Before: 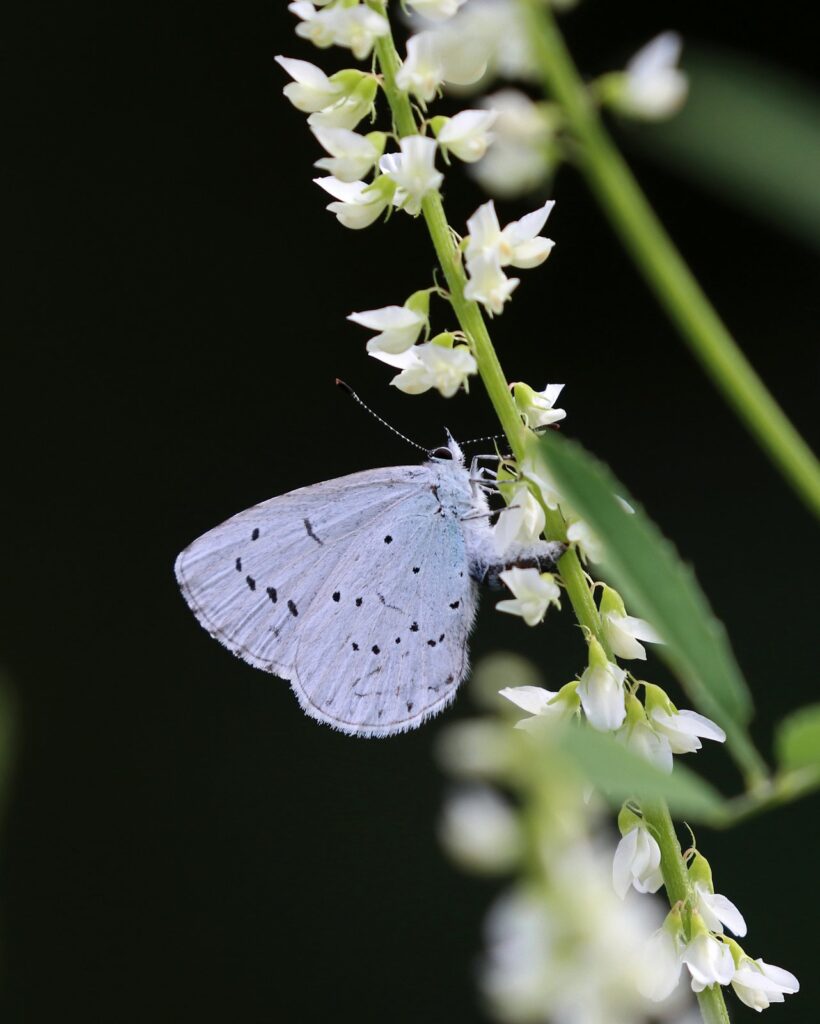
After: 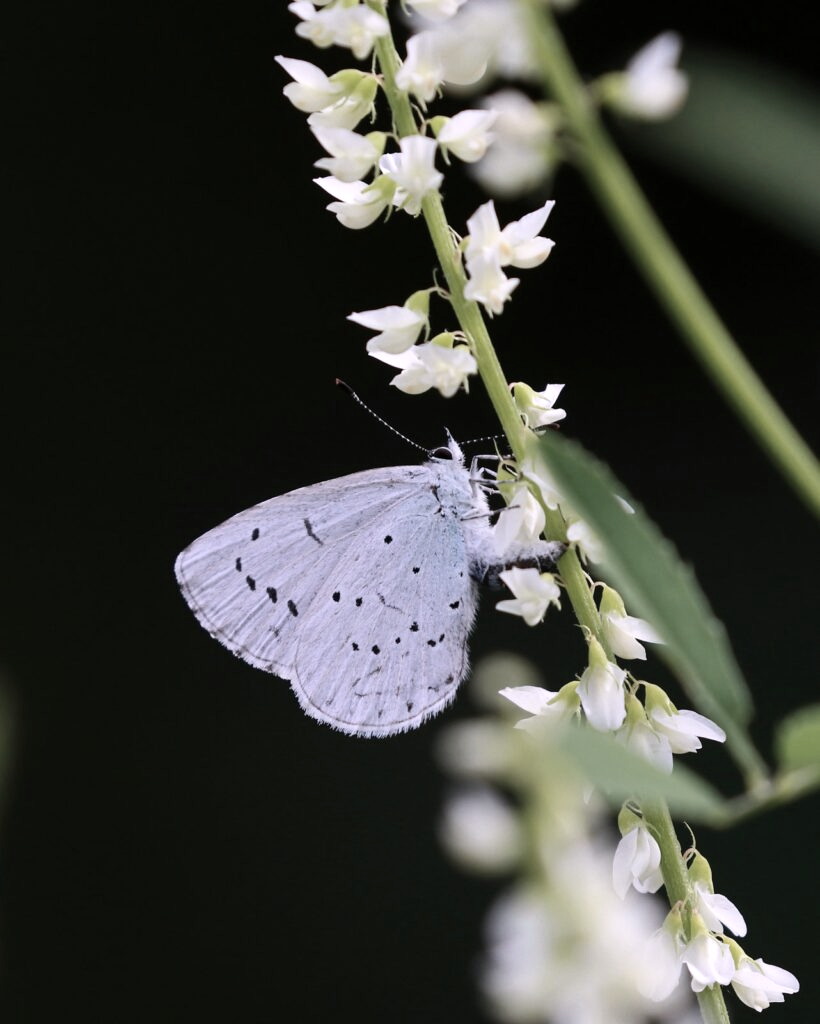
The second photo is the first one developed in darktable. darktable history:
white balance: red 1.05, blue 1.072
contrast brightness saturation: contrast 0.1, saturation -0.36
